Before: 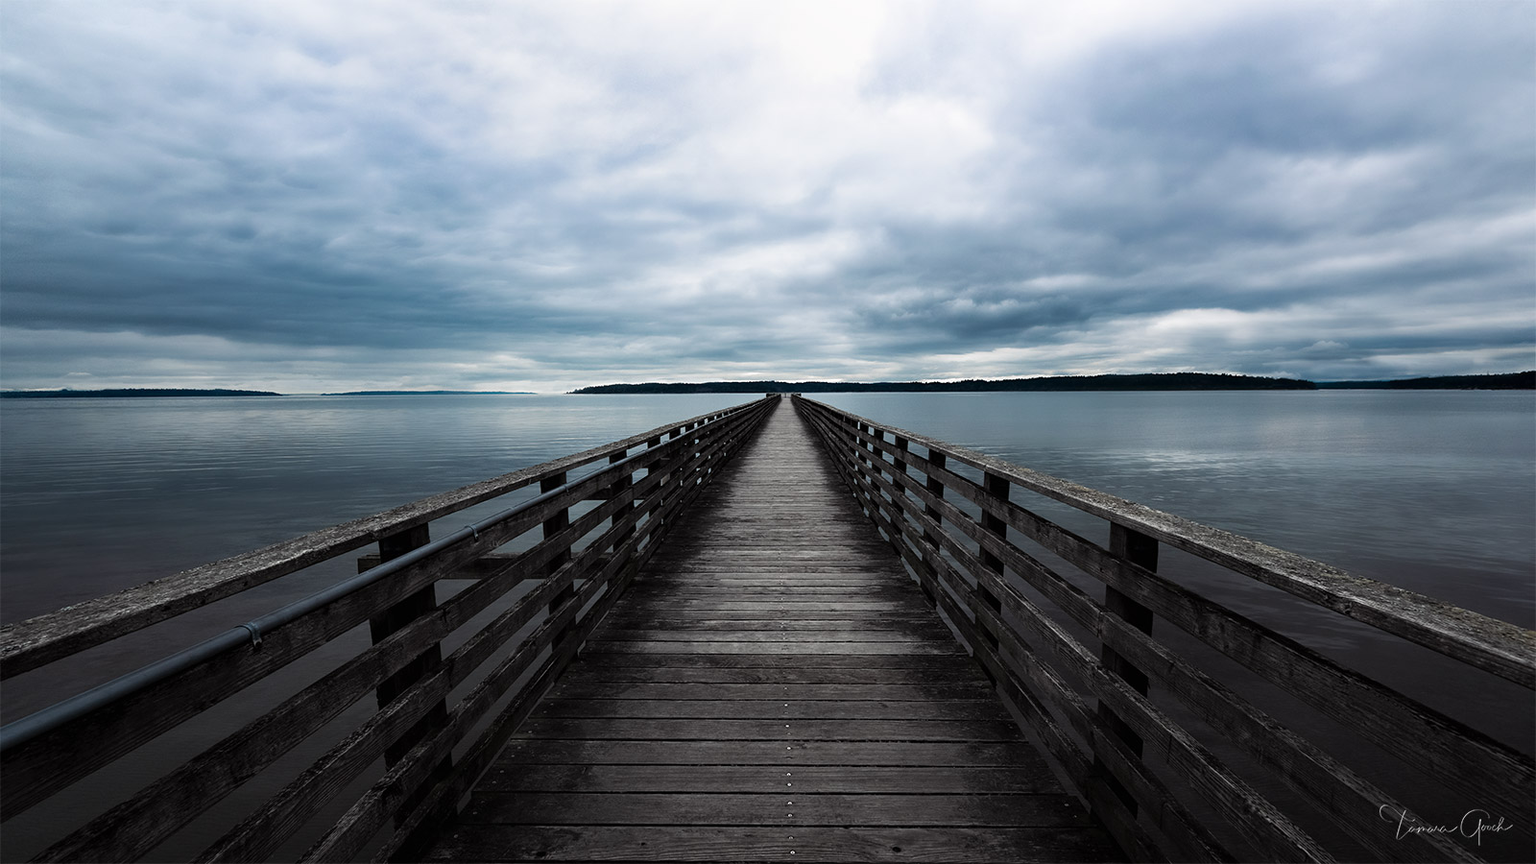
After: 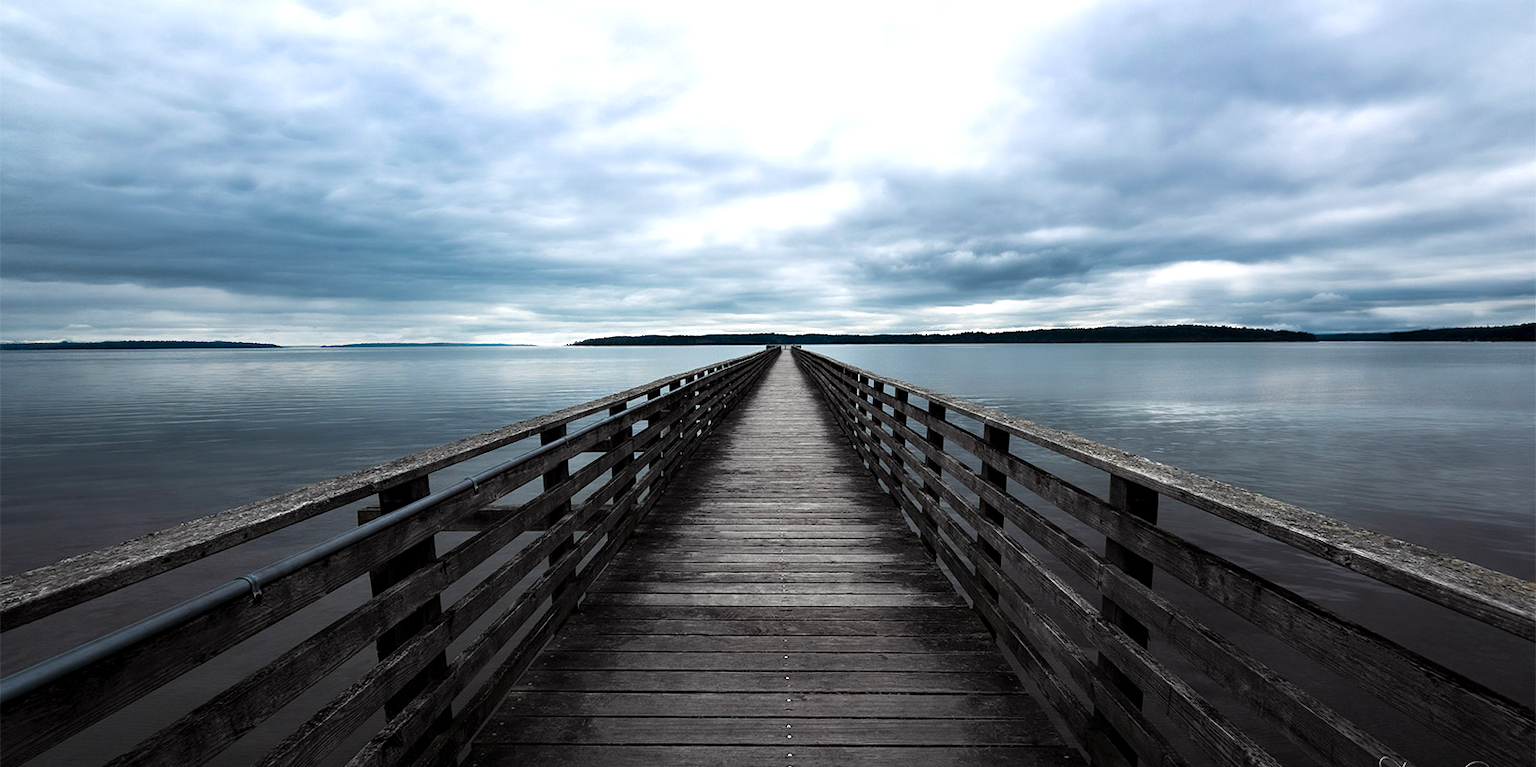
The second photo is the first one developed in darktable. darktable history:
exposure: black level correction 0.001, exposure 0.5 EV, compensate exposure bias true, compensate highlight preservation false
crop and rotate: top 5.609%, bottom 5.609%
